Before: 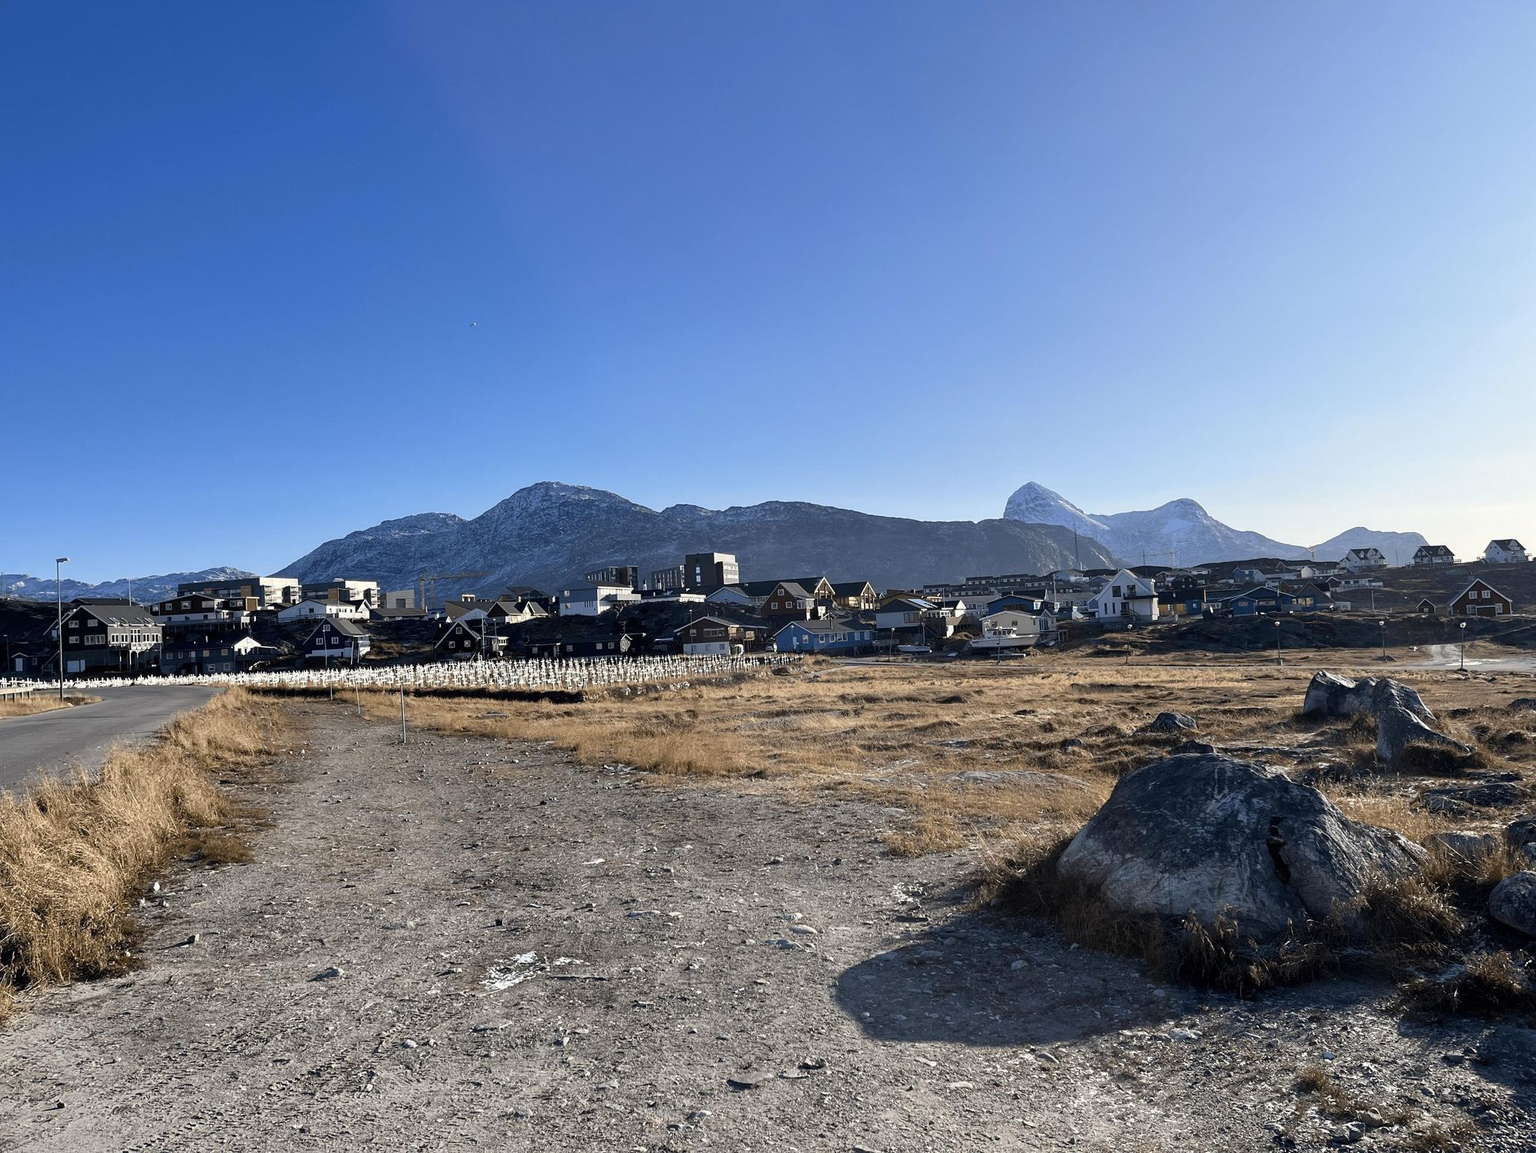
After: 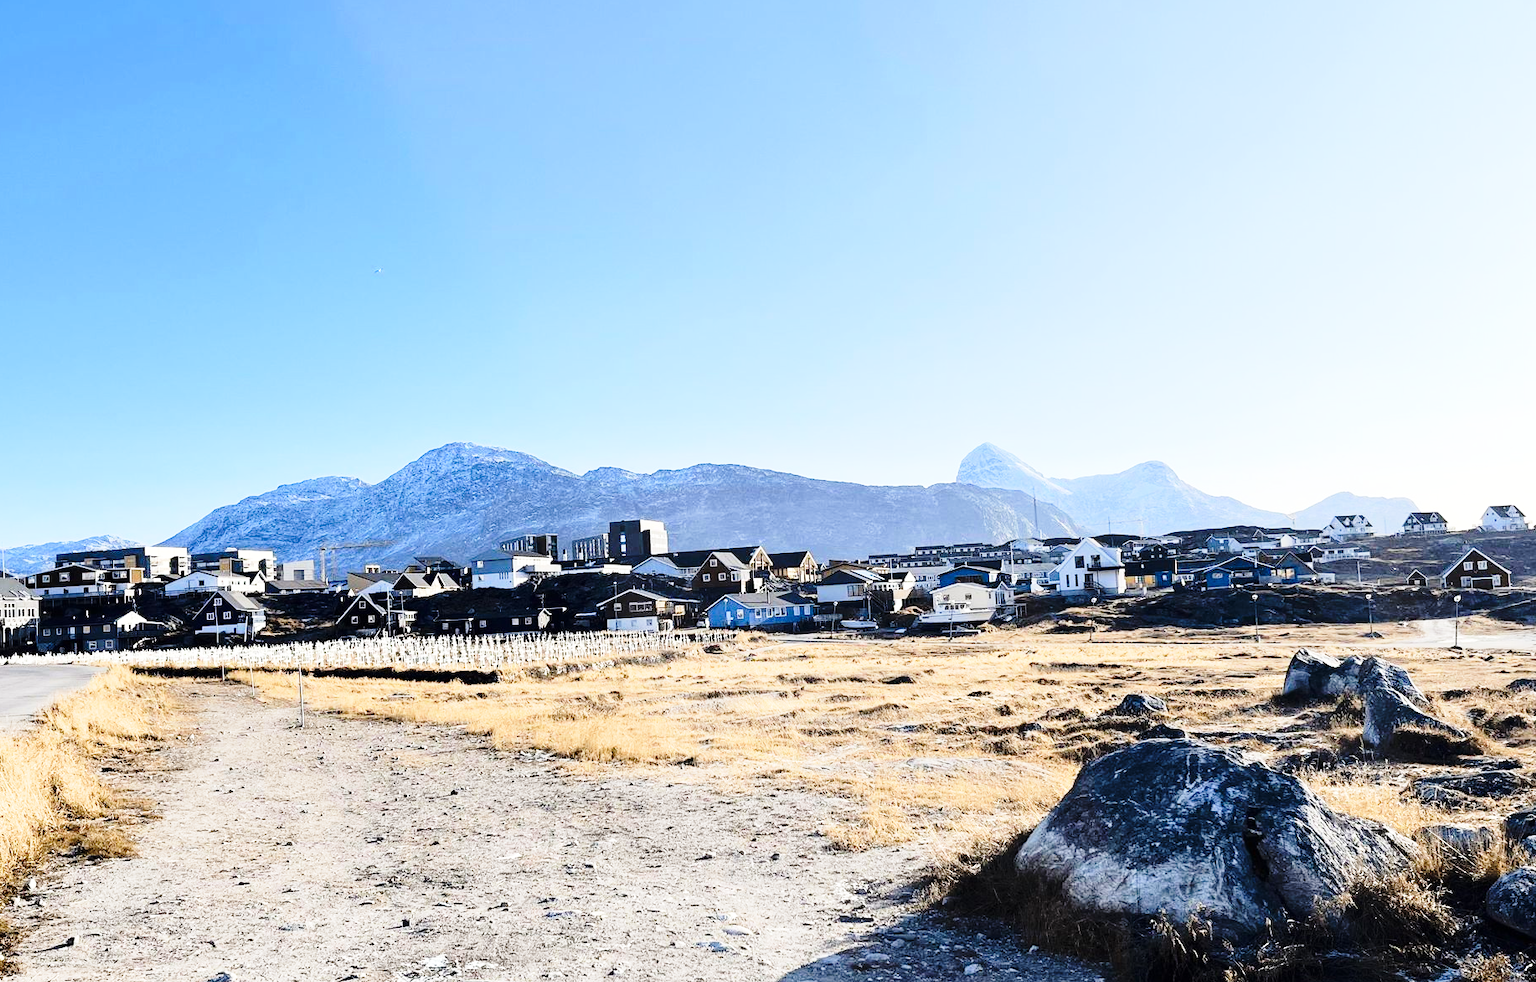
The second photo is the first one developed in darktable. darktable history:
crop: left 8.298%, top 6.62%, bottom 15.201%
contrast brightness saturation: contrast 0.041, saturation 0.151
base curve: curves: ch0 [(0, 0) (0.028, 0.03) (0.121, 0.232) (0.46, 0.748) (0.859, 0.968) (1, 1)], preserve colors none
tone equalizer: -7 EV 0.147 EV, -6 EV 0.587 EV, -5 EV 1.15 EV, -4 EV 1.31 EV, -3 EV 1.14 EV, -2 EV 0.6 EV, -1 EV 0.166 EV, edges refinement/feathering 500, mask exposure compensation -1.57 EV, preserve details no
